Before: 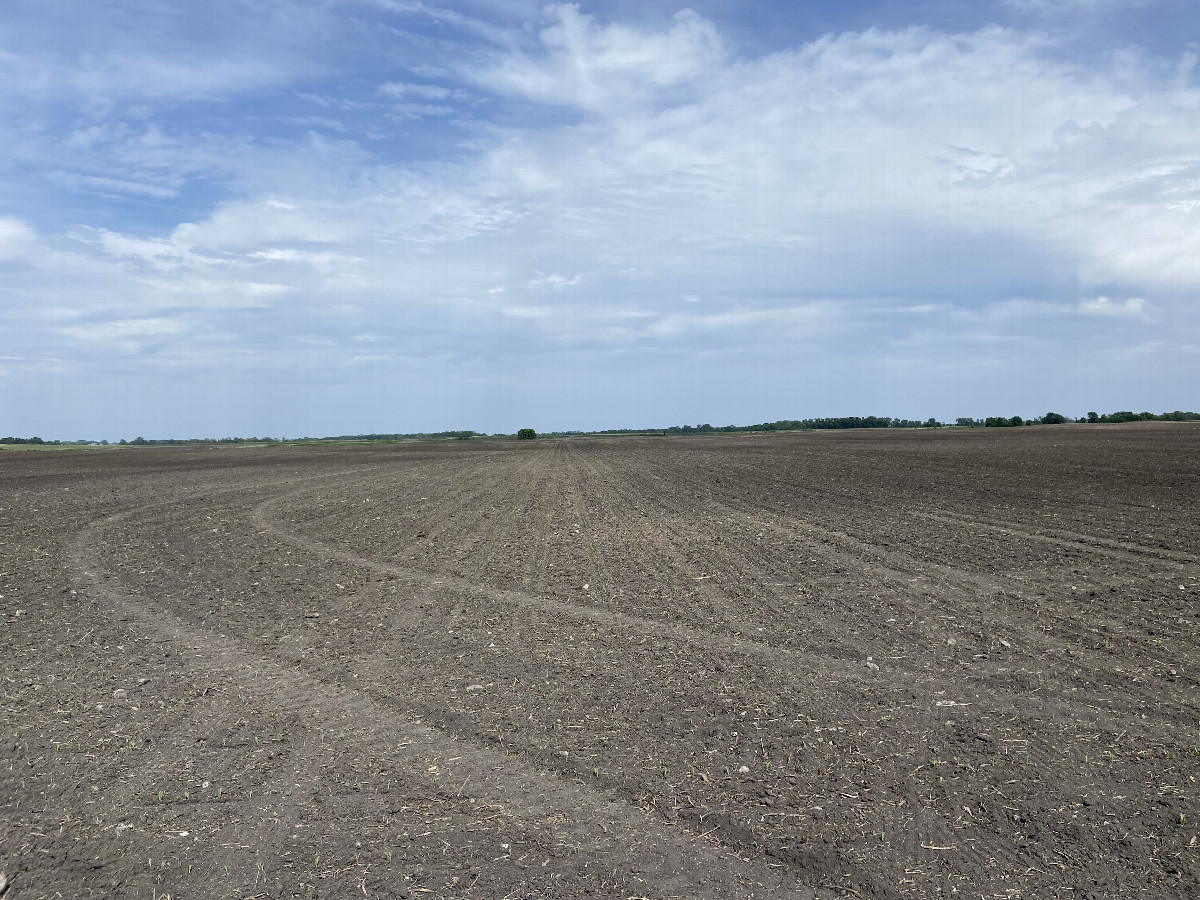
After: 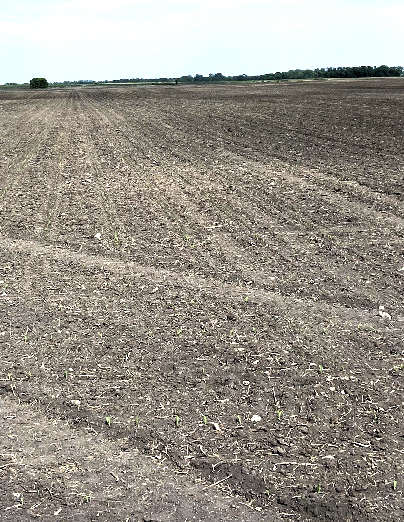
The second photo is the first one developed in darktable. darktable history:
contrast brightness saturation: contrast 0.081, saturation 0.204
exposure: exposure 0.719 EV, compensate highlight preservation false
crop: left 40.736%, top 39.096%, right 25.581%, bottom 2.883%
levels: levels [0.129, 0.519, 0.867]
